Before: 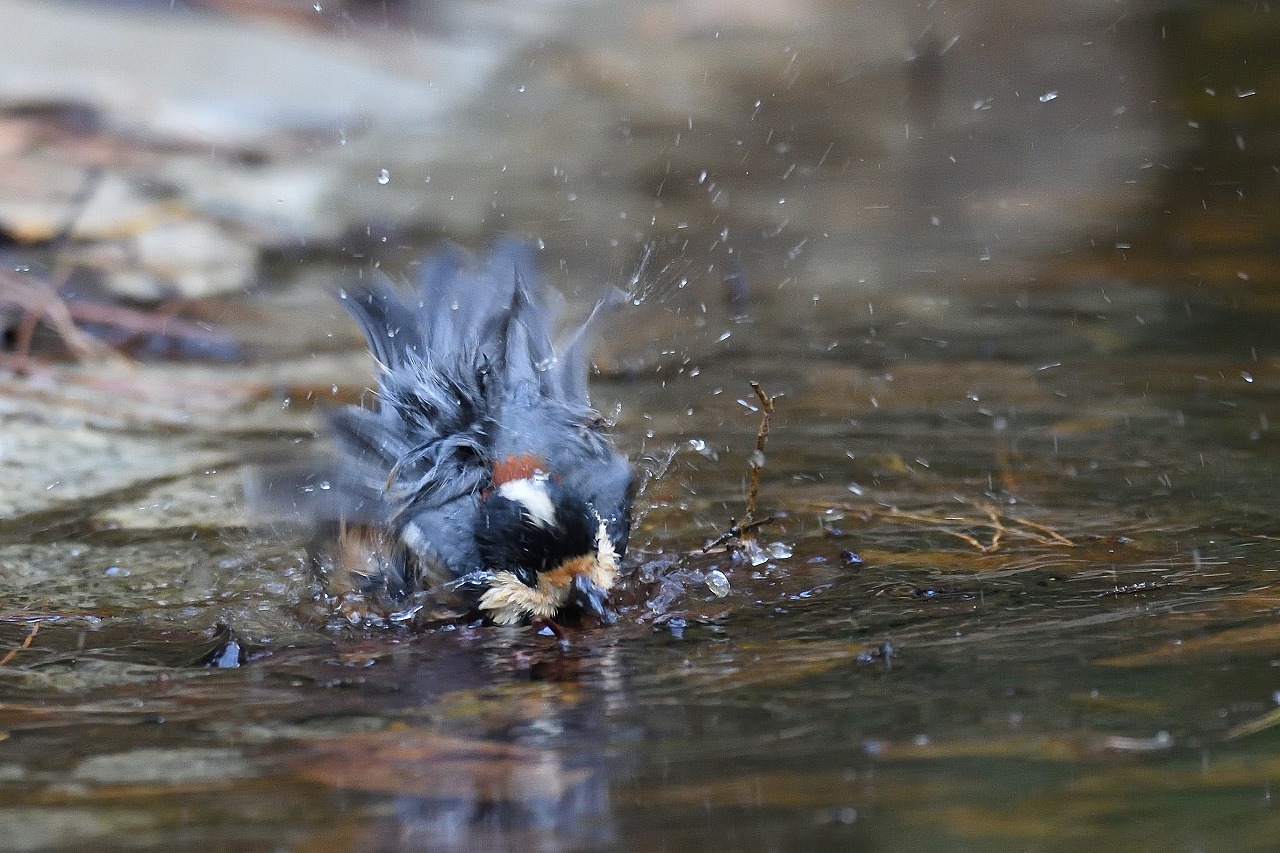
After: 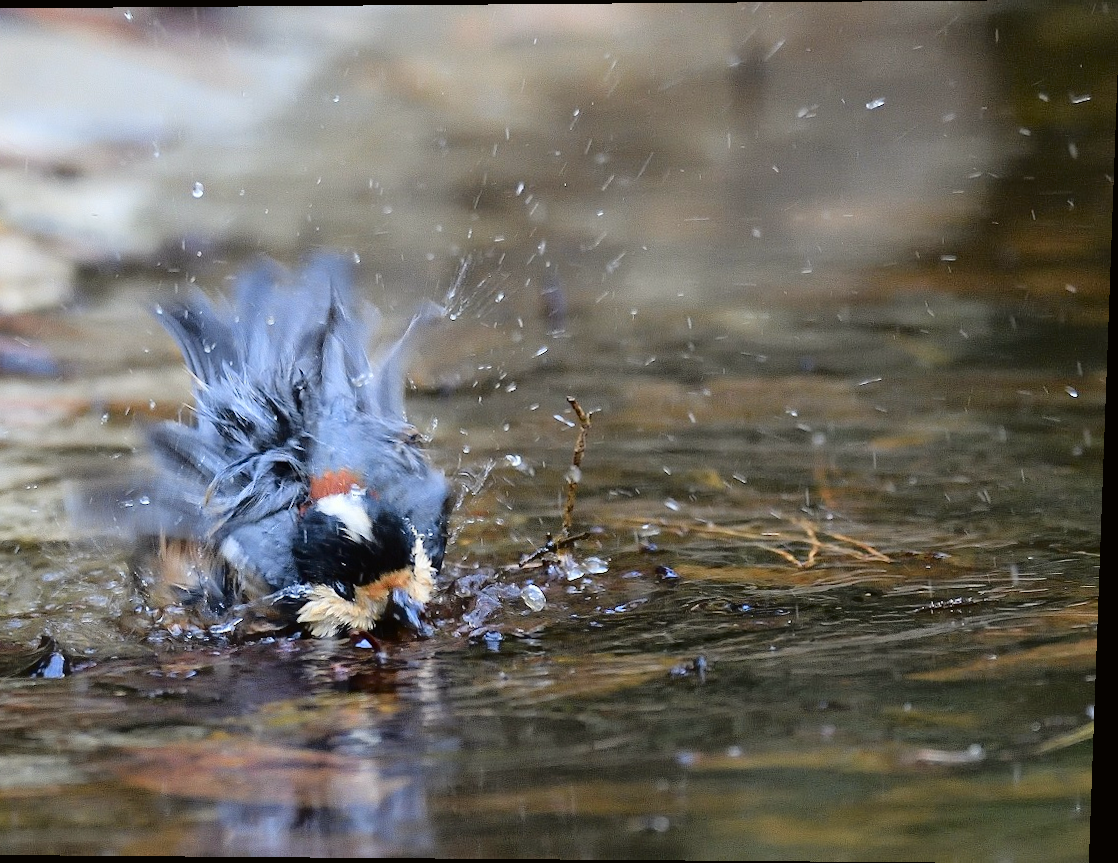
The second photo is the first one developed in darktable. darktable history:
tone curve: curves: ch0 [(0, 0.01) (0.058, 0.039) (0.159, 0.117) (0.282, 0.327) (0.45, 0.534) (0.676, 0.751) (0.89, 0.919) (1, 1)]; ch1 [(0, 0) (0.094, 0.081) (0.285, 0.299) (0.385, 0.403) (0.447, 0.455) (0.495, 0.496) (0.544, 0.552) (0.589, 0.612) (0.722, 0.728) (1, 1)]; ch2 [(0, 0) (0.257, 0.217) (0.43, 0.421) (0.498, 0.507) (0.531, 0.544) (0.56, 0.579) (0.625, 0.642) (1, 1)], color space Lab, independent channels, preserve colors none
tone equalizer: on, module defaults
rotate and perspective: lens shift (vertical) 0.048, lens shift (horizontal) -0.024, automatic cropping off
crop and rotate: left 14.584%
